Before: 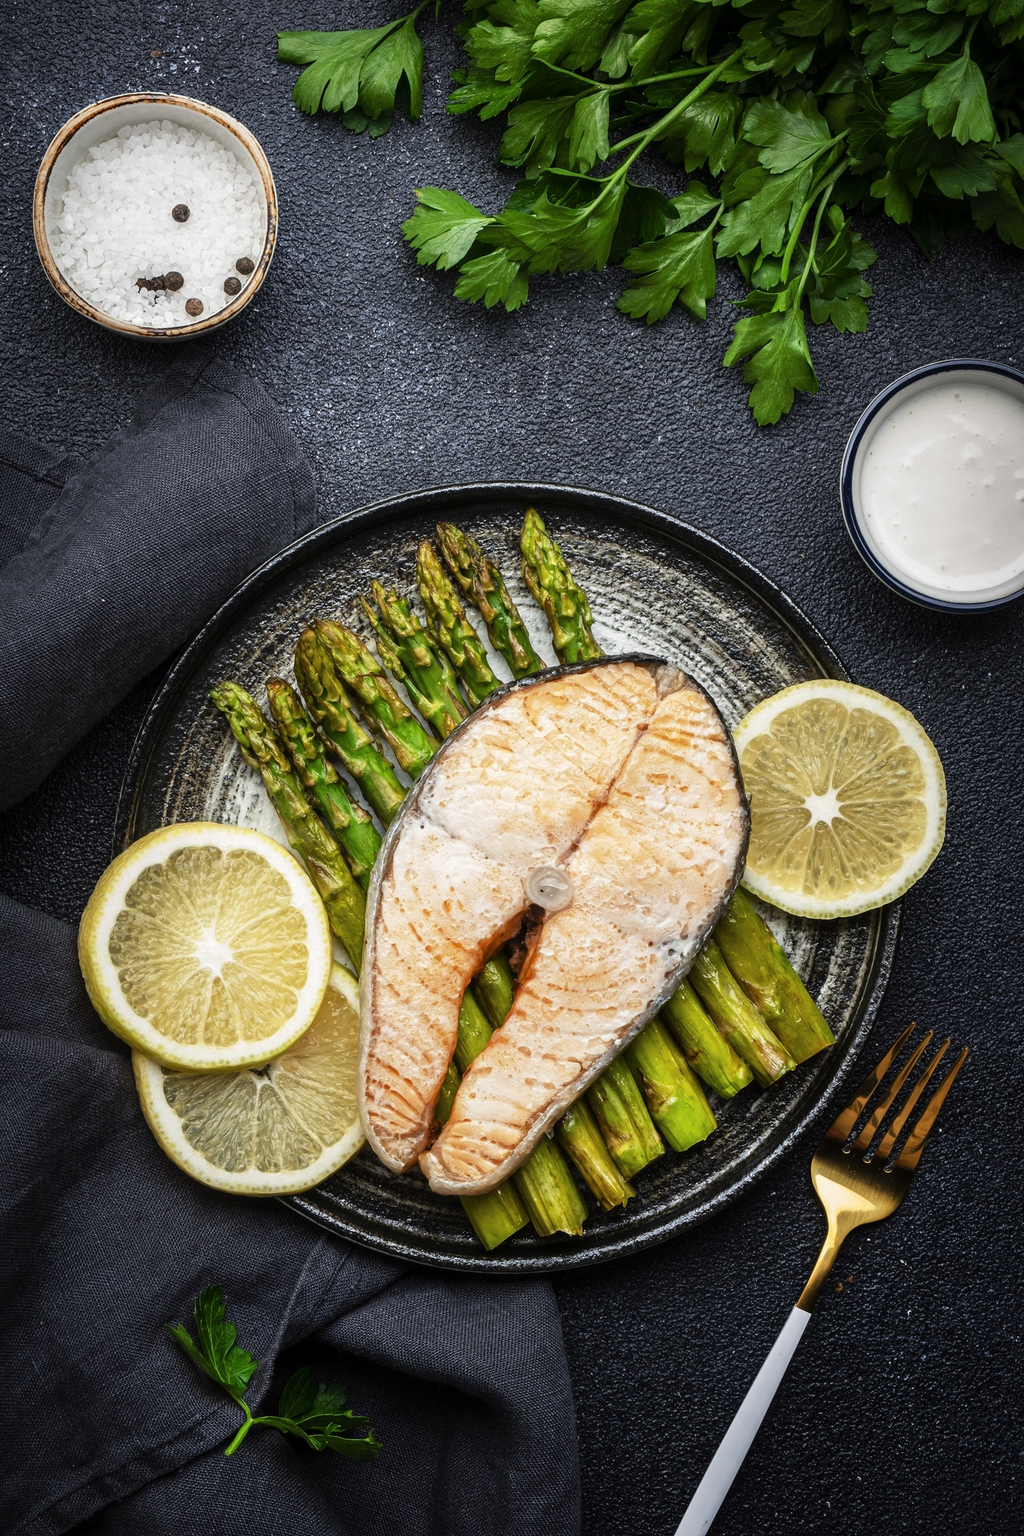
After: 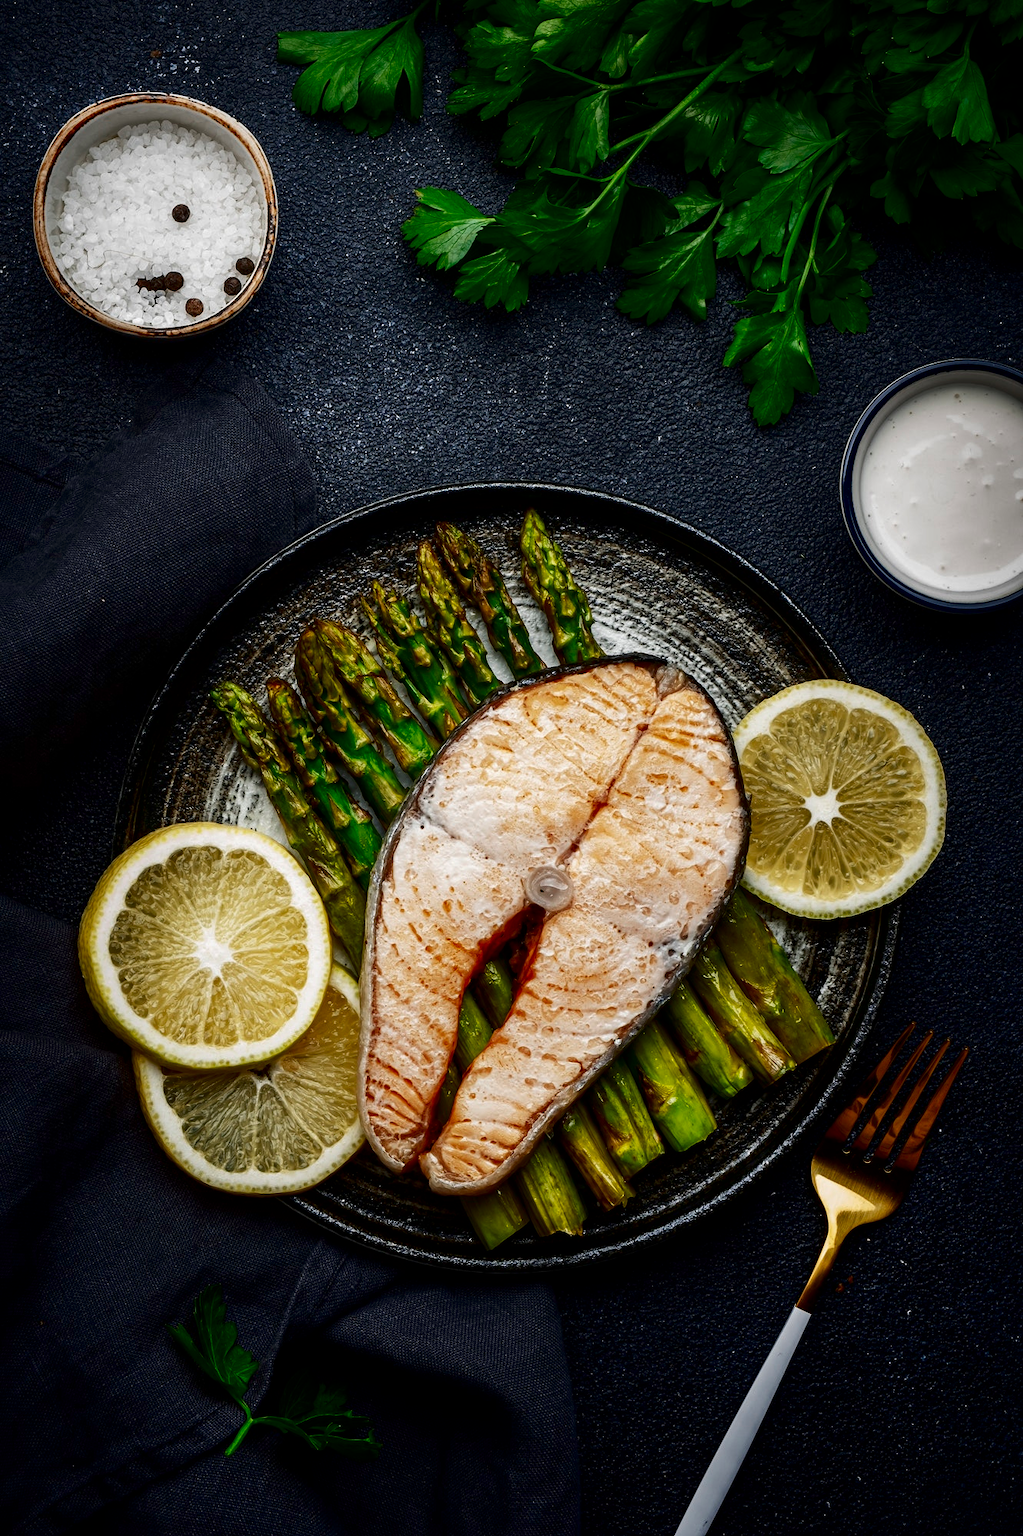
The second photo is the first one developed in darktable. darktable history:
base curve: curves: ch0 [(0, 0) (0.472, 0.508) (1, 1)]
contrast brightness saturation: brightness -0.52
